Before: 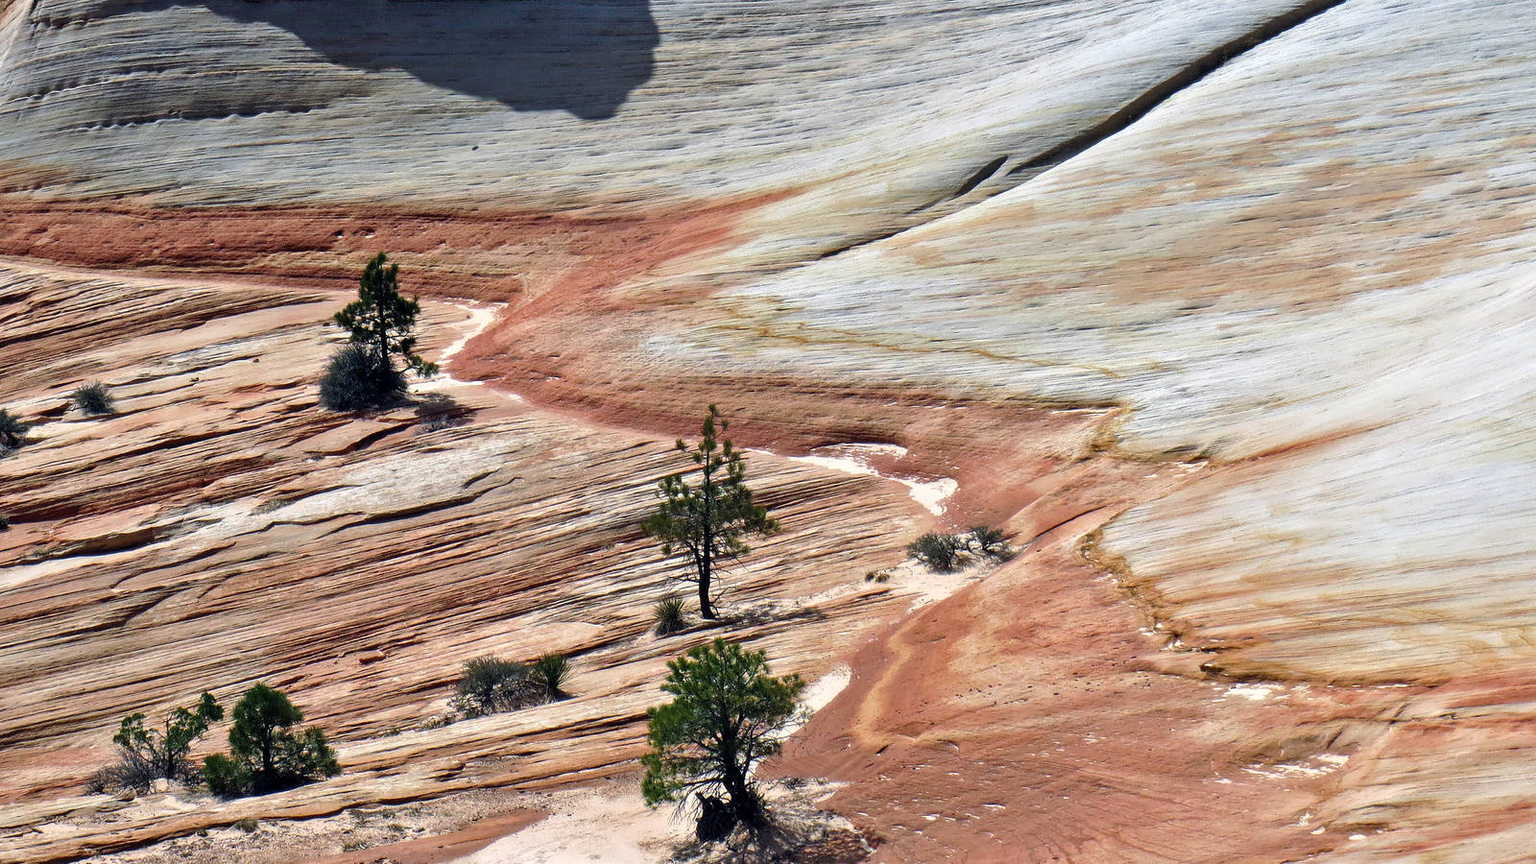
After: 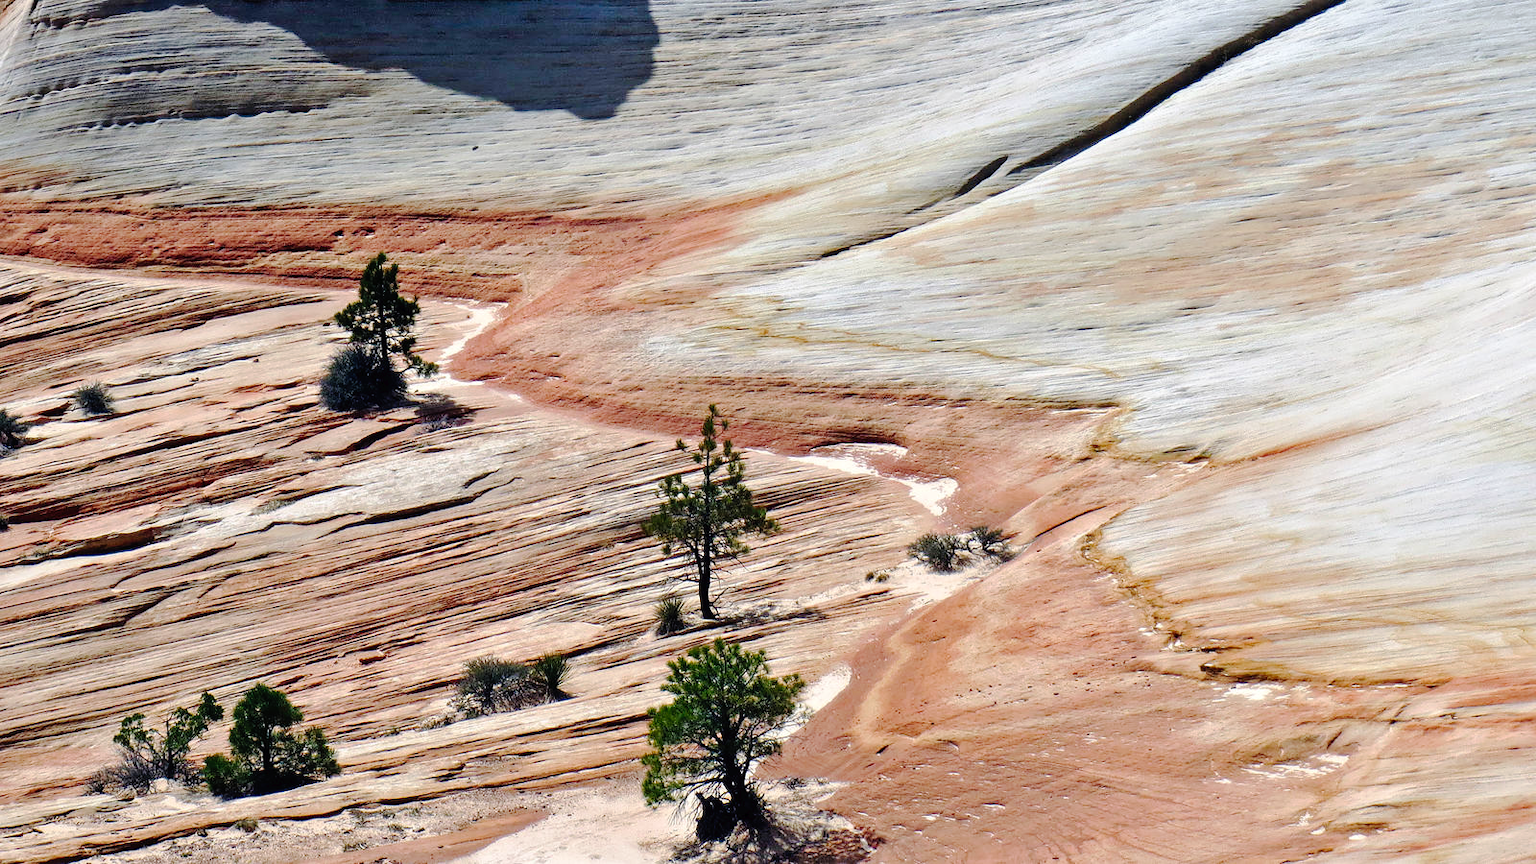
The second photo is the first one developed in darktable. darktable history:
tone equalizer: on, module defaults
tone curve: curves: ch0 [(0, 0) (0.003, 0.012) (0.011, 0.014) (0.025, 0.019) (0.044, 0.028) (0.069, 0.039) (0.1, 0.056) (0.136, 0.093) (0.177, 0.147) (0.224, 0.214) (0.277, 0.29) (0.335, 0.381) (0.399, 0.476) (0.468, 0.557) (0.543, 0.635) (0.623, 0.697) (0.709, 0.764) (0.801, 0.831) (0.898, 0.917) (1, 1)], preserve colors none
